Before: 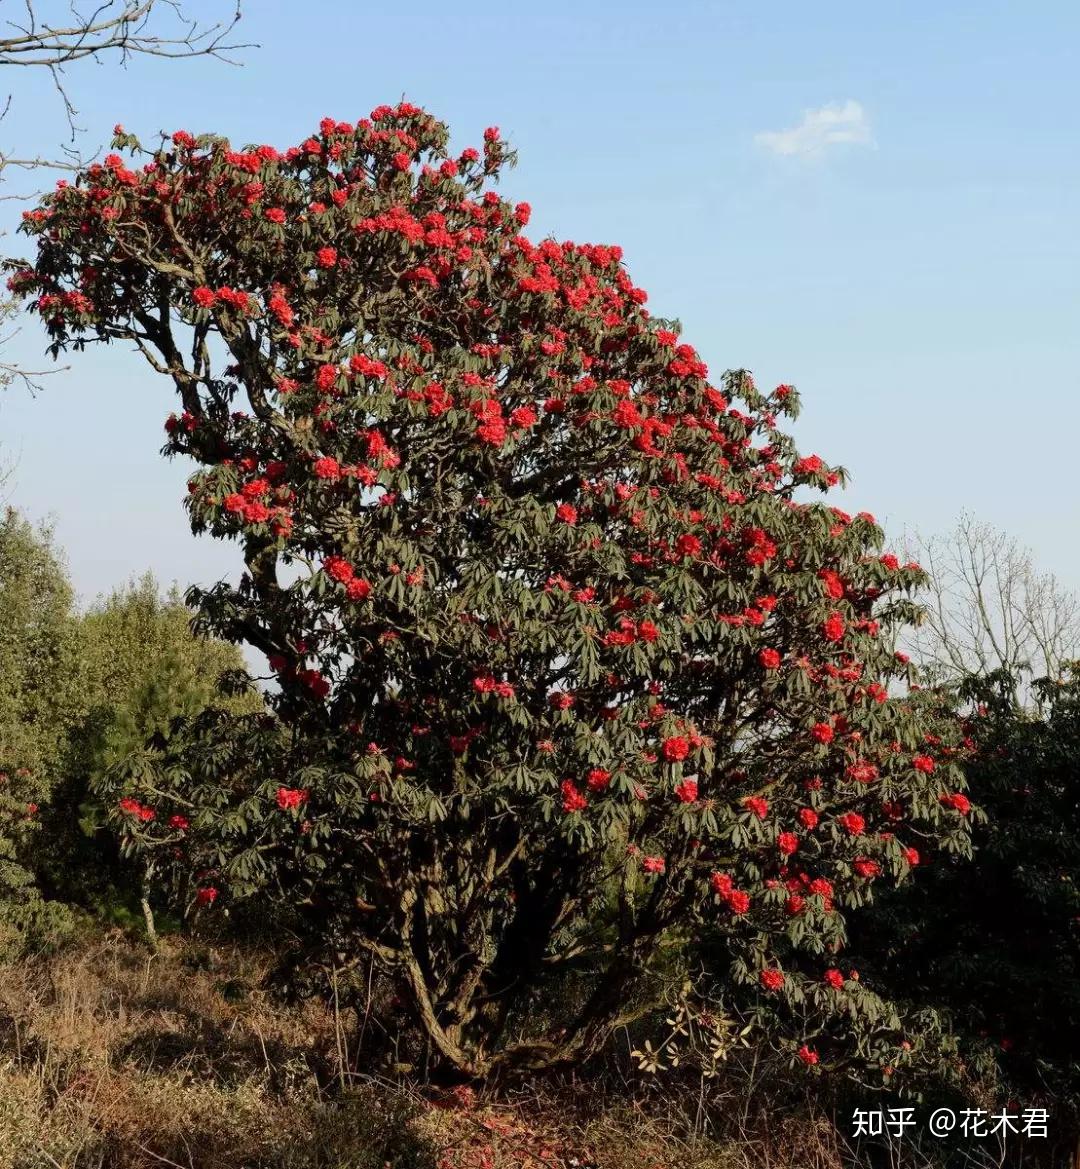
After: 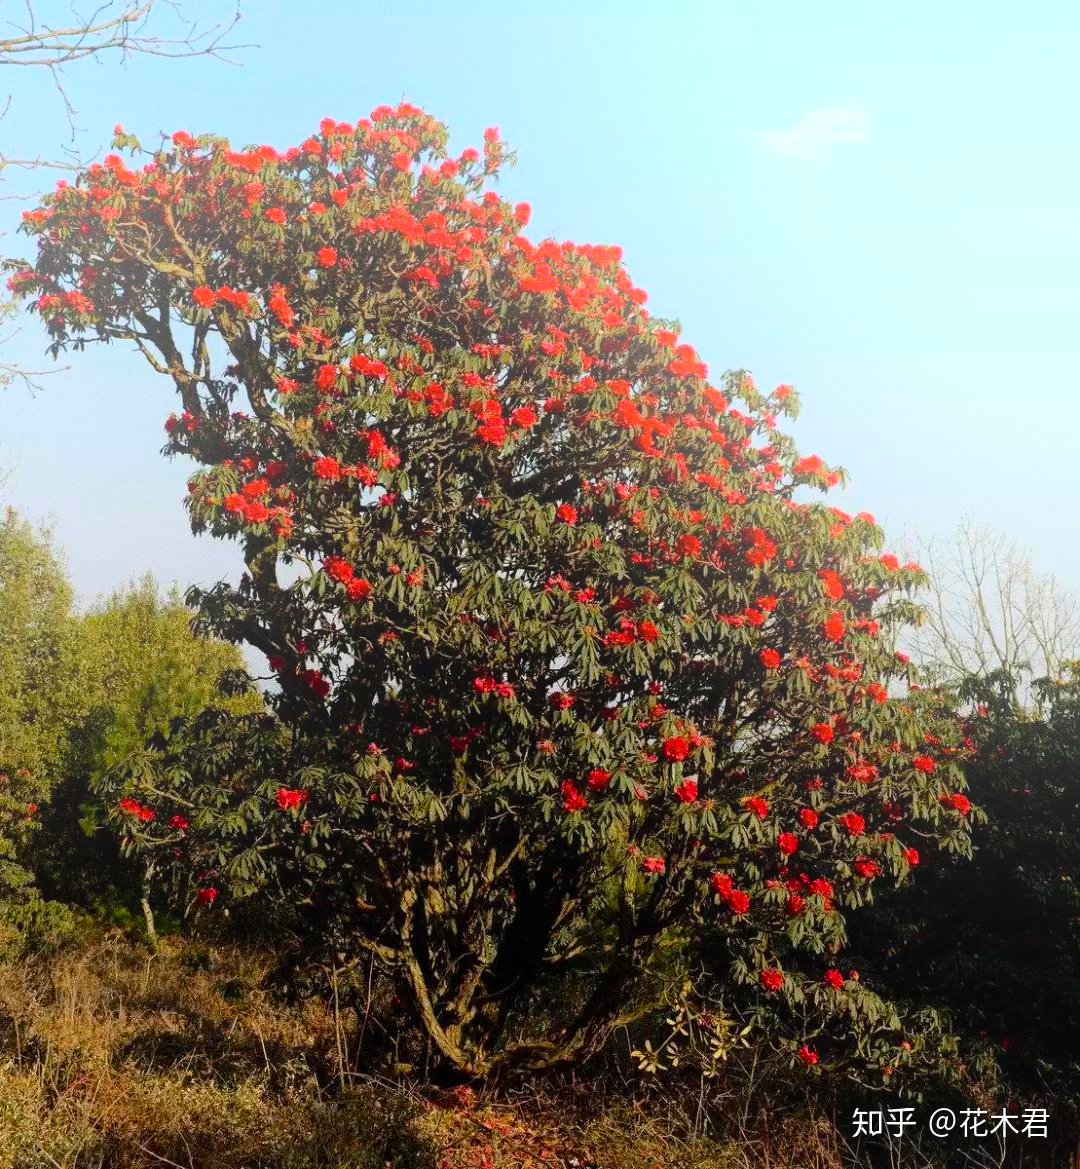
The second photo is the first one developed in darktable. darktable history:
white balance: red 1, blue 1
bloom: size 38%, threshold 95%, strength 30%
color balance rgb: perceptual saturation grading › global saturation 30%, global vibrance 20%
grain: coarseness 0.47 ISO
